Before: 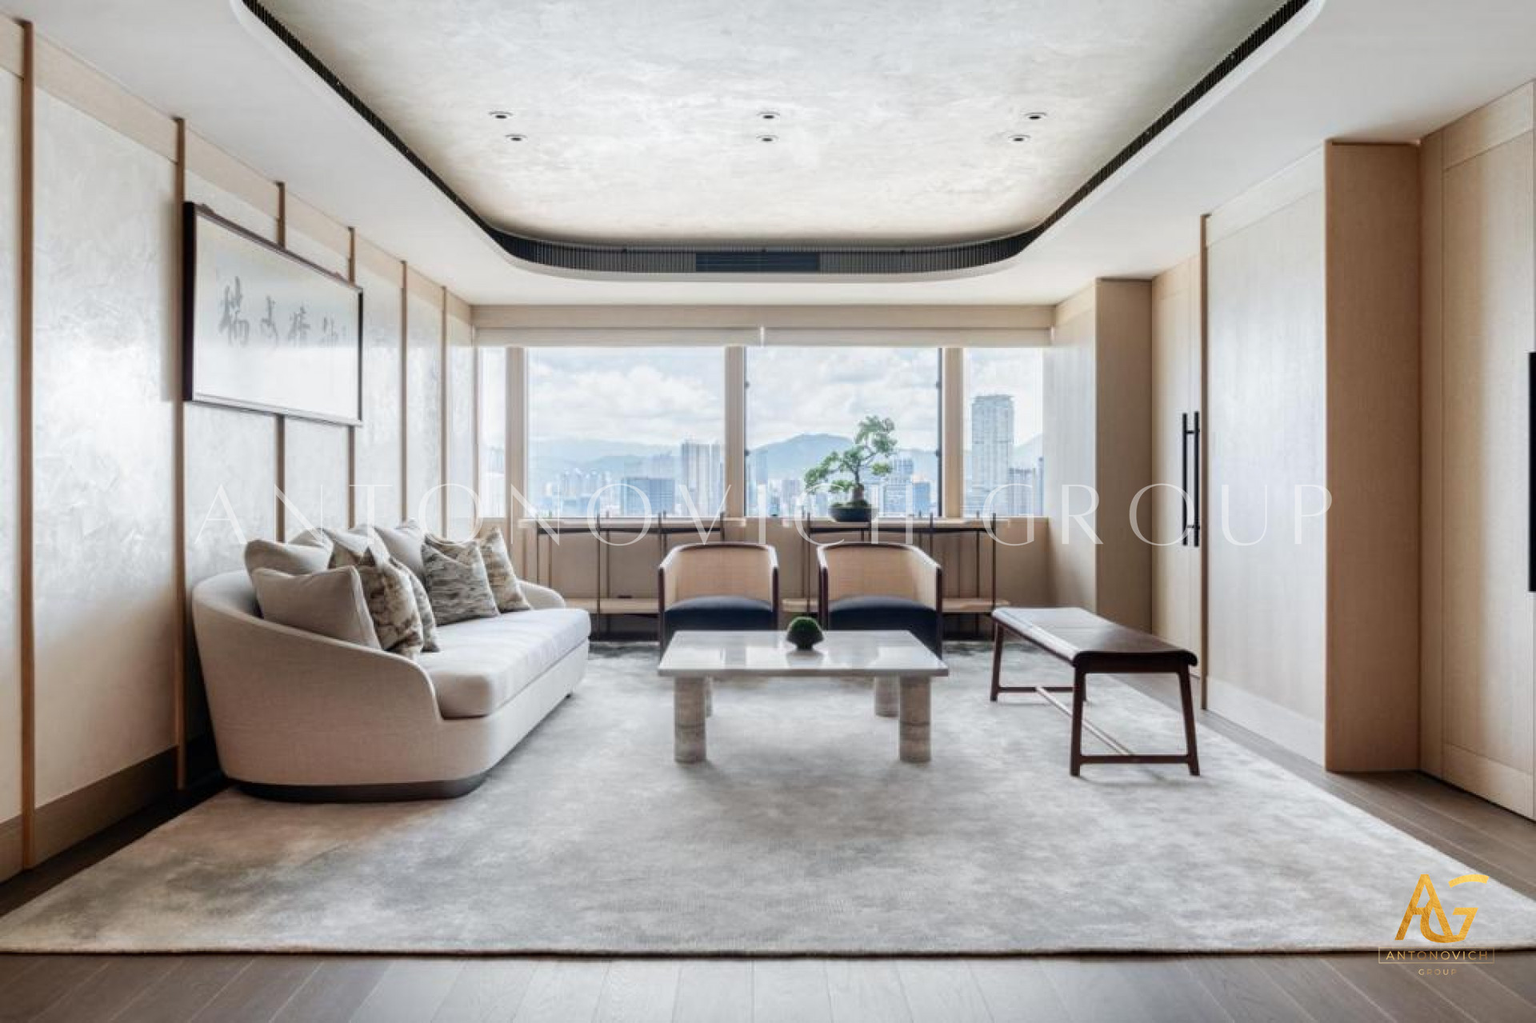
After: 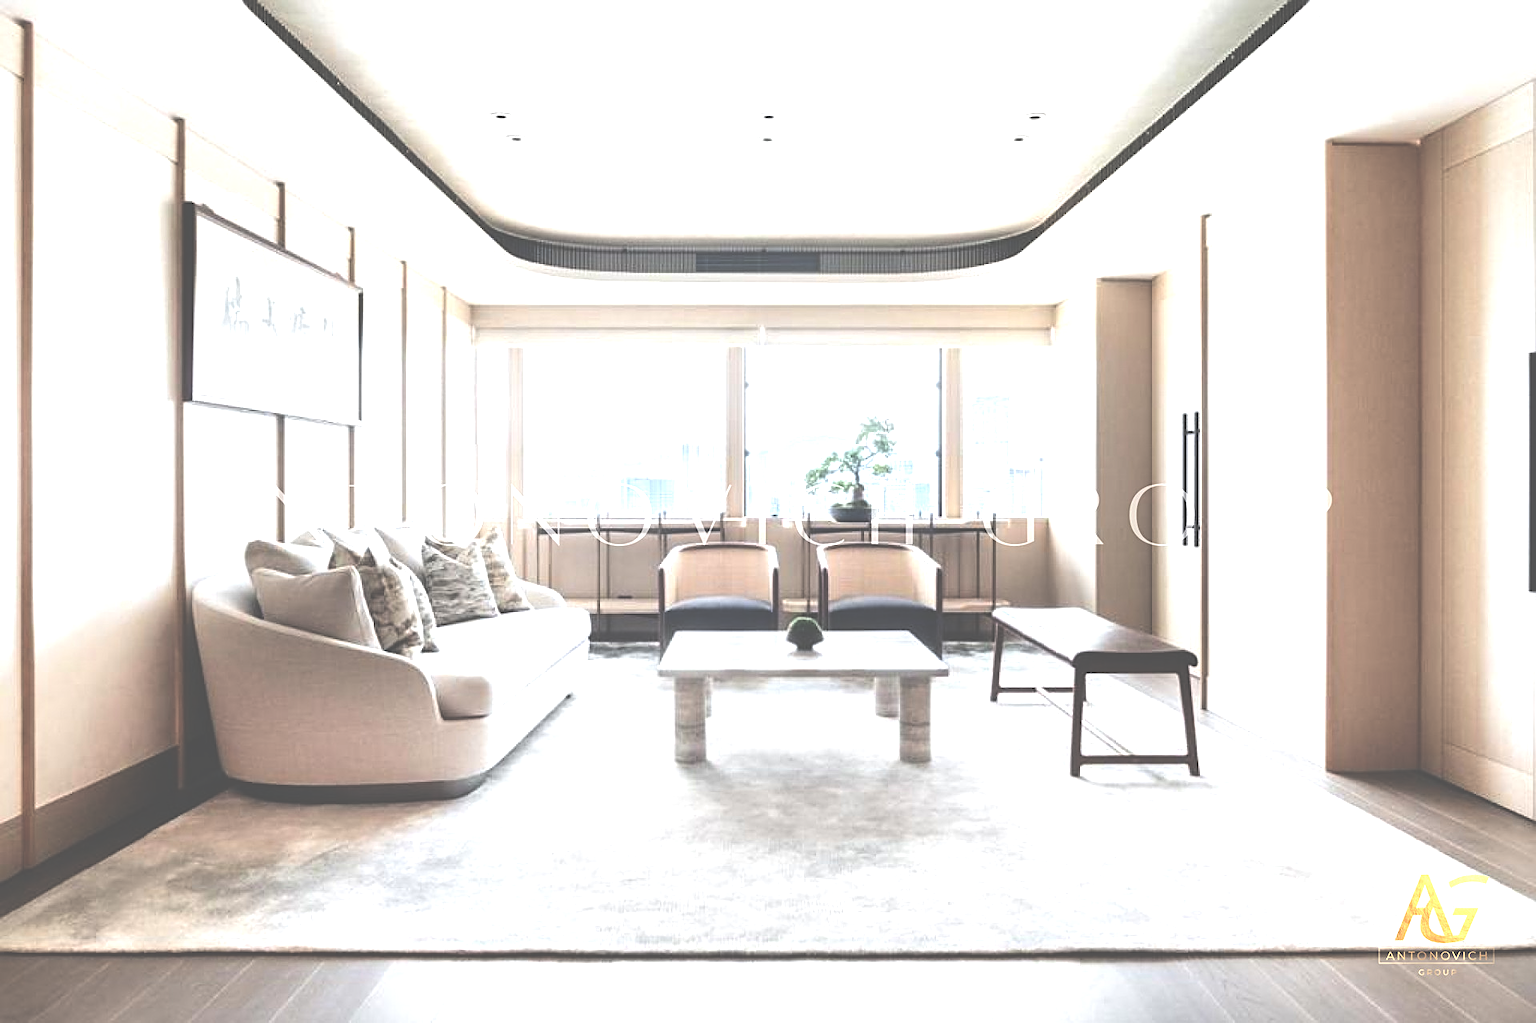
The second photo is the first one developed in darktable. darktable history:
sharpen: on, module defaults
contrast equalizer: octaves 7, y [[0.5 ×6], [0.5 ×6], [0.5, 0.5, 0.501, 0.545, 0.707, 0.863], [0 ×6], [0 ×6]], mix 0.155
tone equalizer: -8 EV -0.711 EV, -7 EV -0.705 EV, -6 EV -0.575 EV, -5 EV -0.386 EV, -3 EV 0.377 EV, -2 EV 0.6 EV, -1 EV 0.694 EV, +0 EV 0.758 EV, edges refinement/feathering 500, mask exposure compensation -1.57 EV, preserve details no
exposure: black level correction -0.069, exposure 0.501 EV, compensate highlight preservation false
